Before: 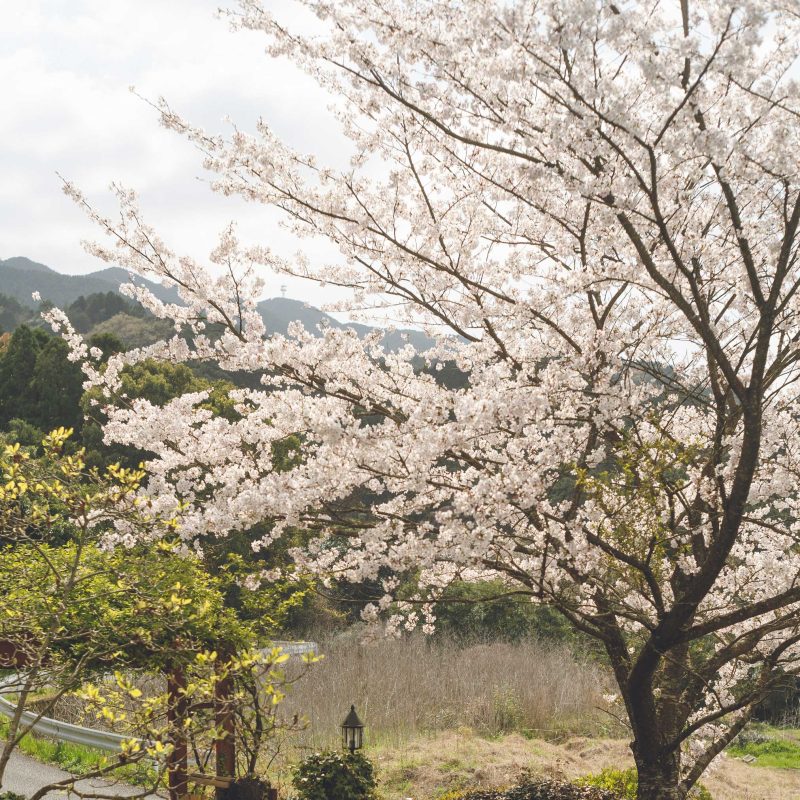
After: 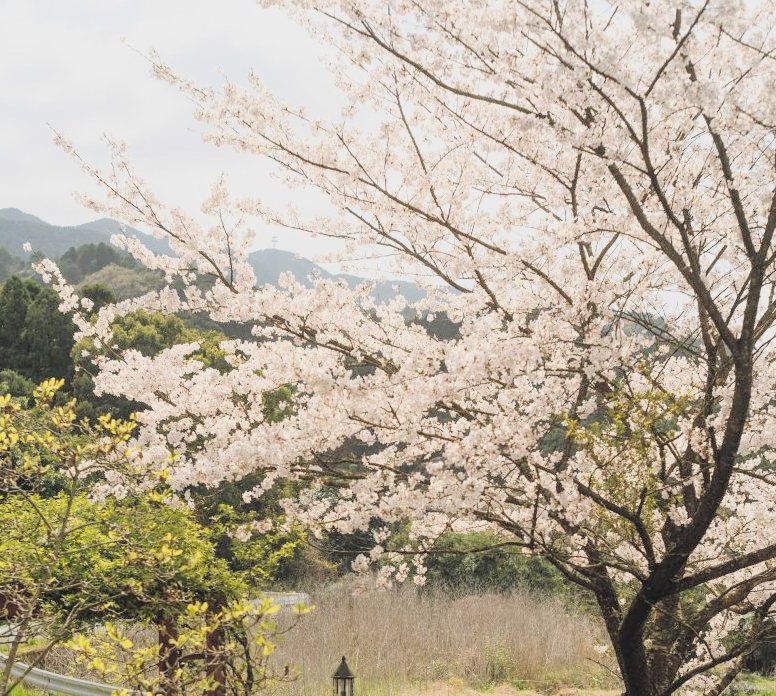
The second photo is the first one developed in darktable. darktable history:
filmic rgb: black relative exposure -7.65 EV, white relative exposure 4.56 EV, hardness 3.61, color science v6 (2022)
tone equalizer: -8 EV -0.739 EV, -7 EV -0.674 EV, -6 EV -0.635 EV, -5 EV -0.361 EV, -3 EV 0.384 EV, -2 EV 0.6 EV, -1 EV 0.7 EV, +0 EV 0.776 EV
crop: left 1.211%, top 6.195%, right 1.753%, bottom 6.705%
